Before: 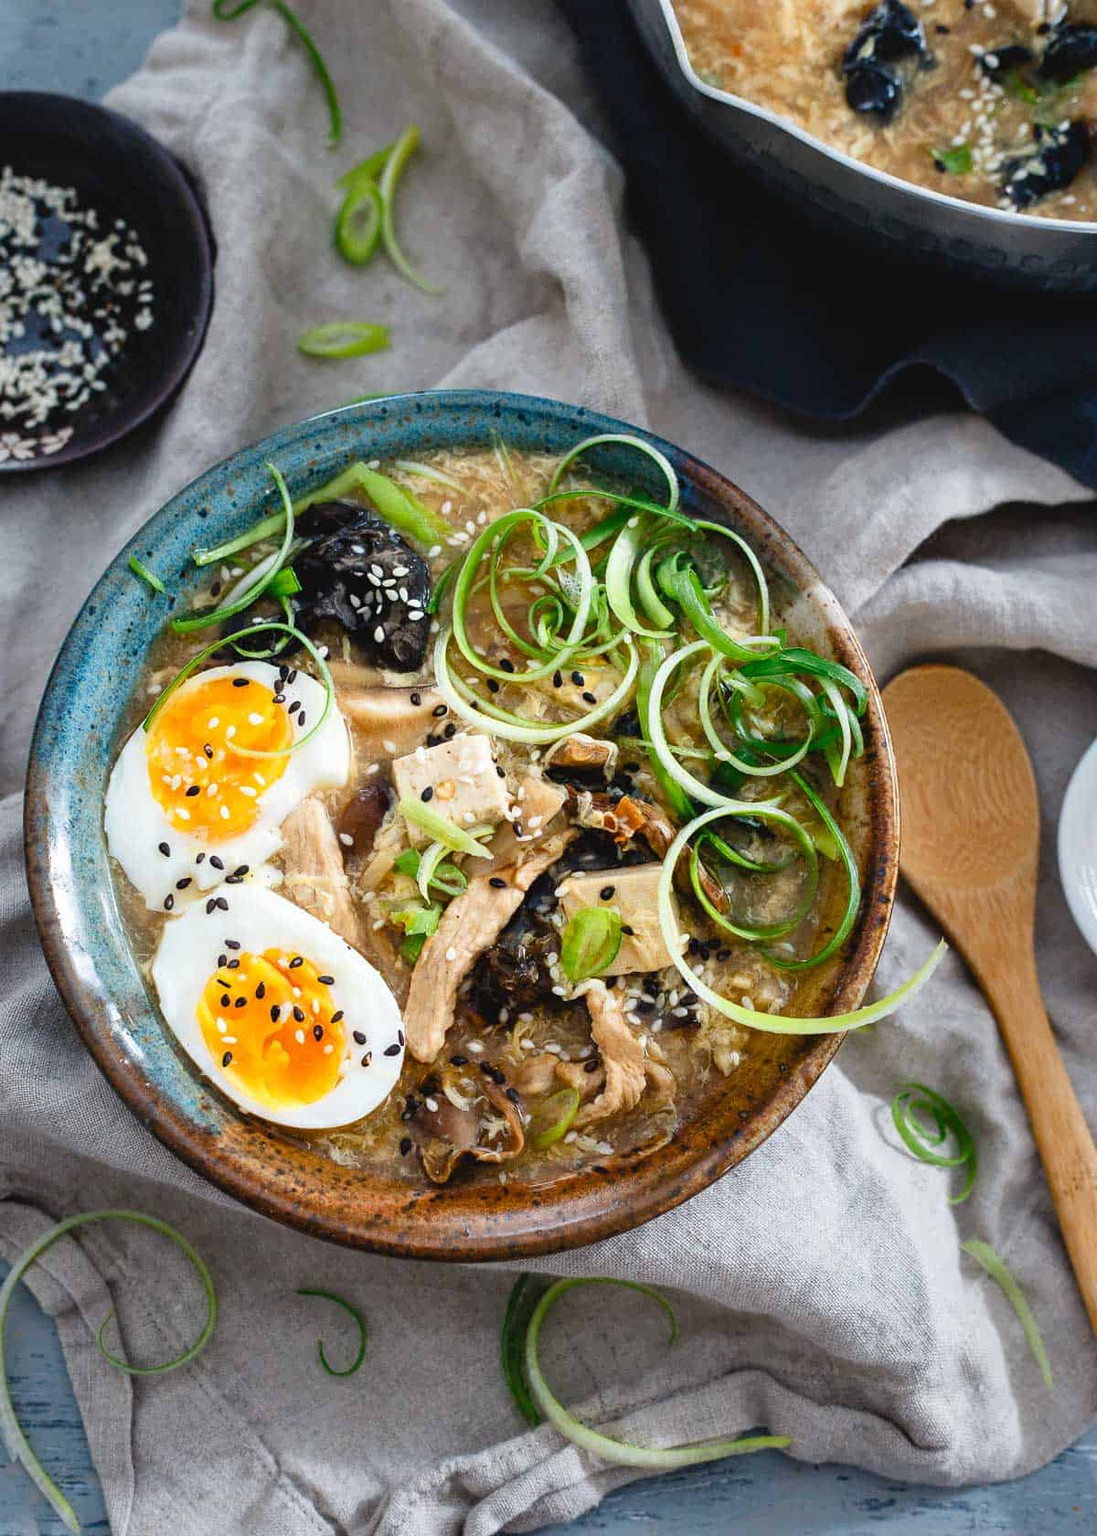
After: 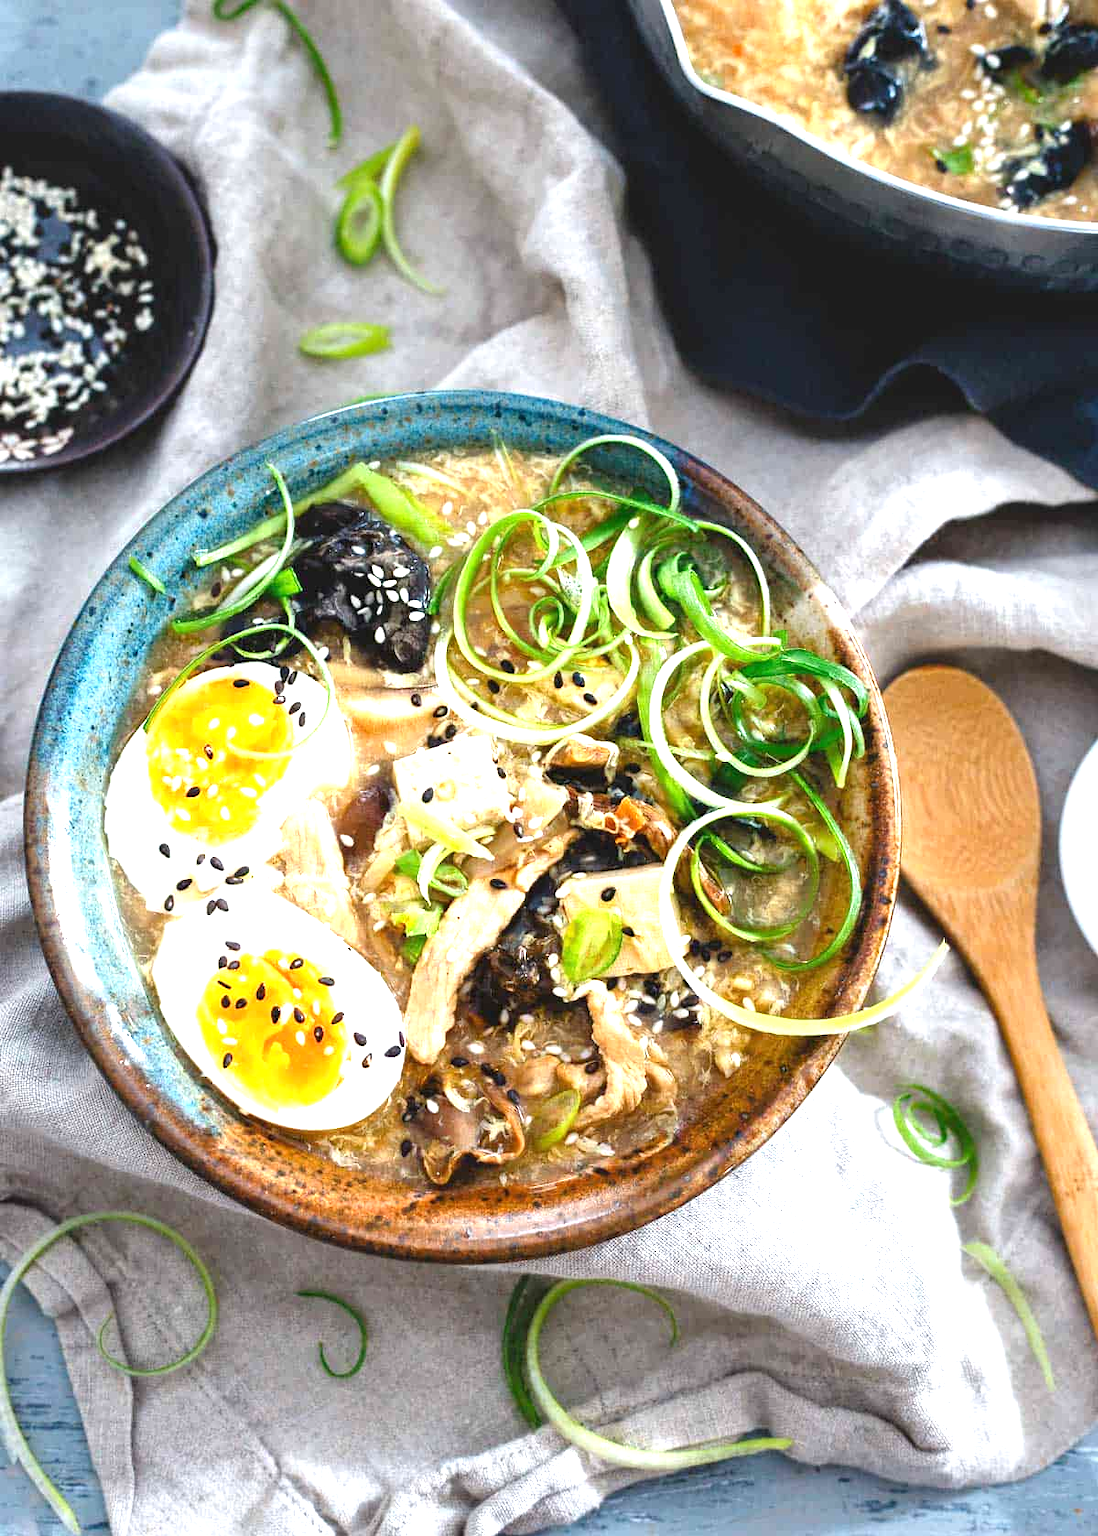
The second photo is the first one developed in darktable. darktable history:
rotate and perspective: automatic cropping off
crop: bottom 0.071%
exposure: black level correction 0, exposure 1.1 EV, compensate exposure bias true, compensate highlight preservation false
